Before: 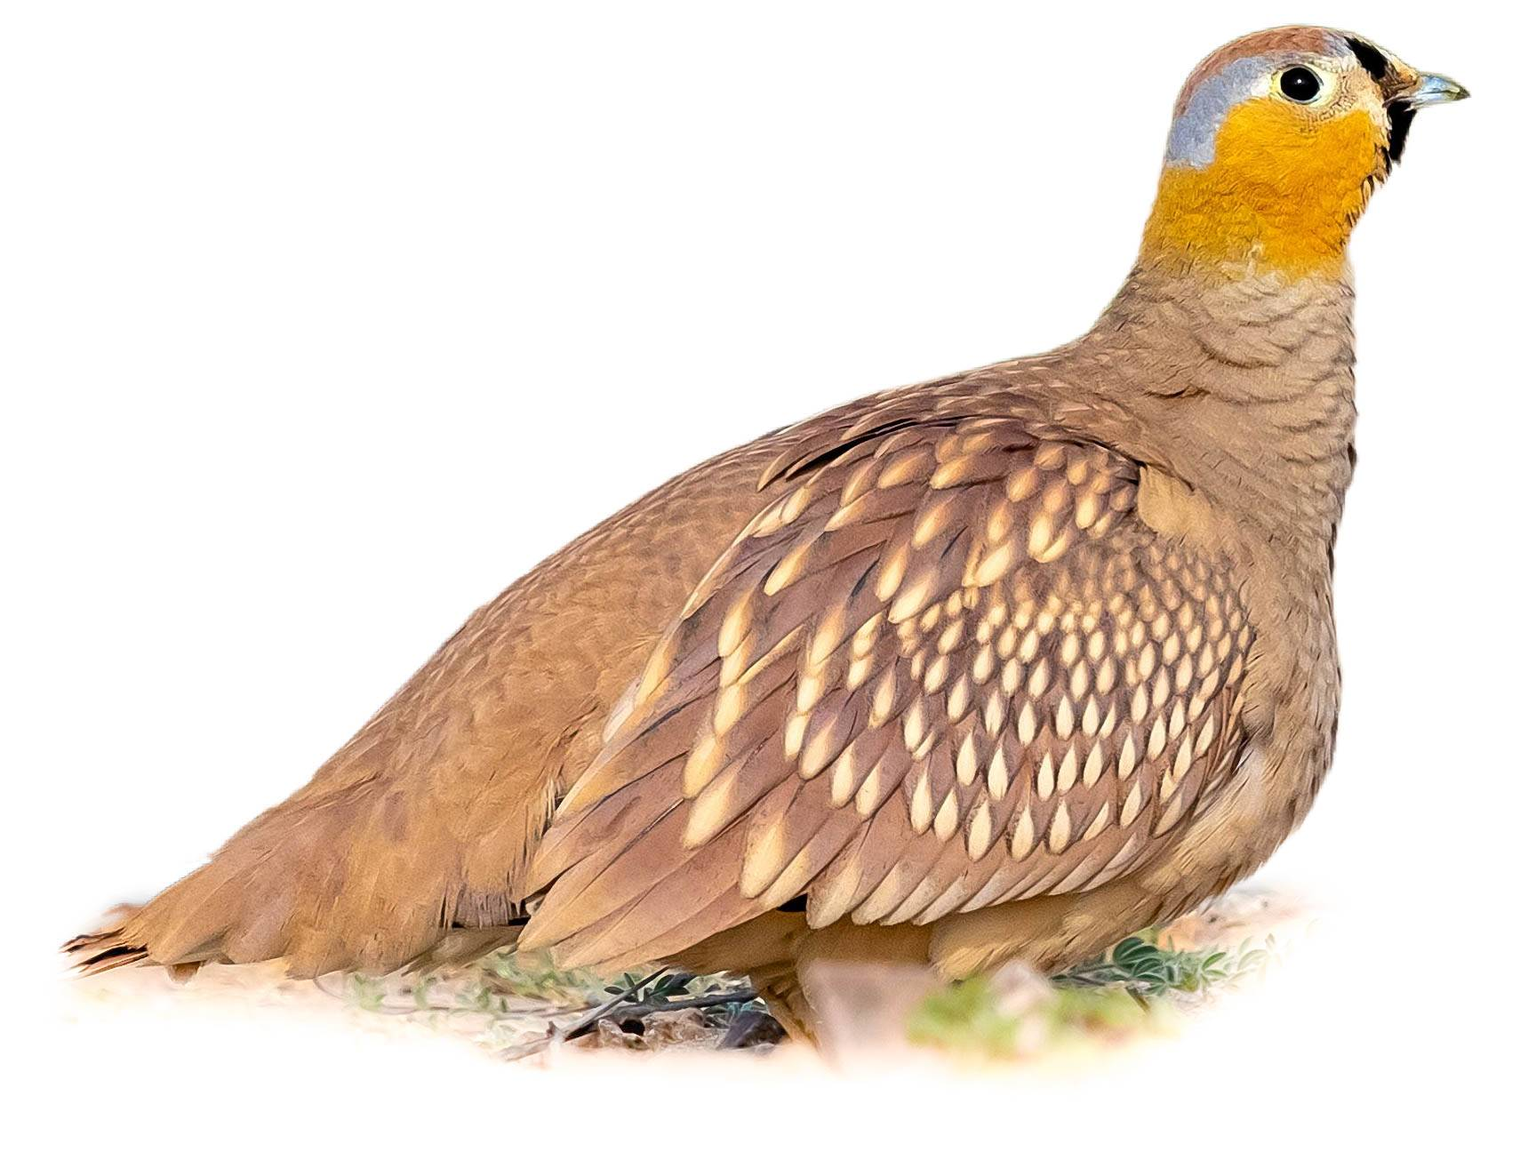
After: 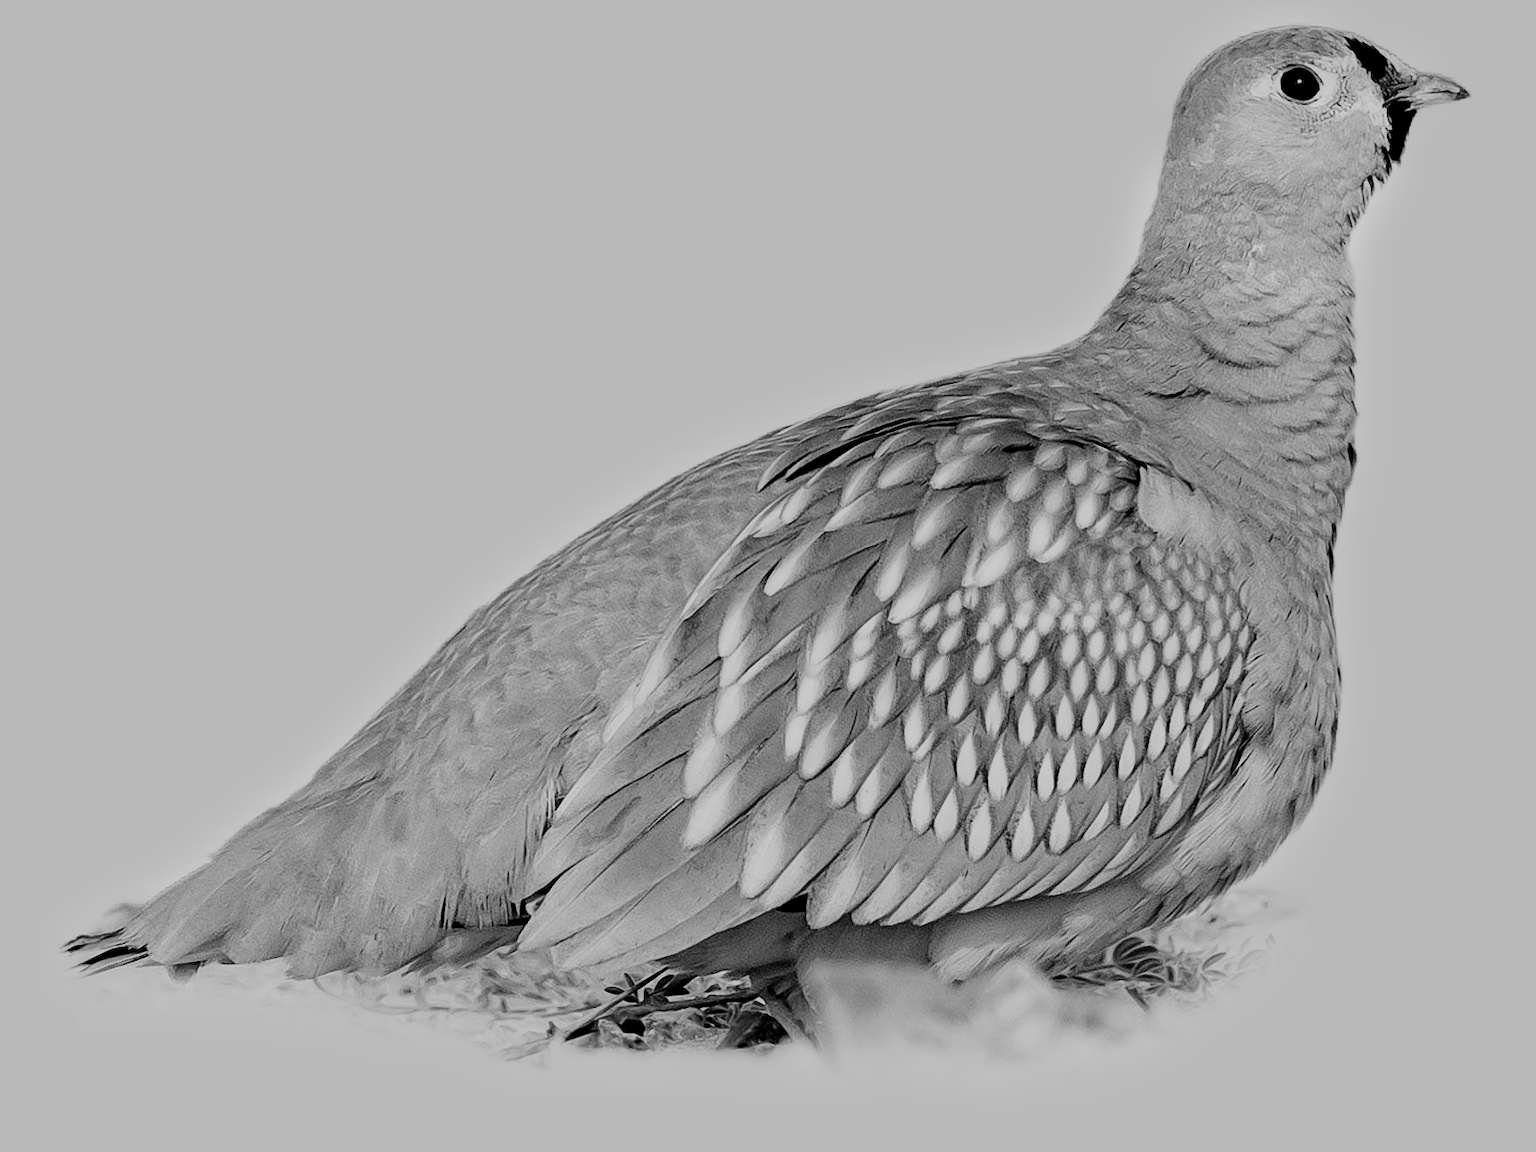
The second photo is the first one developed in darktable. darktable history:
monochrome: a 79.32, b 81.83, size 1.1
filmic rgb: black relative exposure -4 EV, white relative exposure 3 EV, hardness 3.02, contrast 1.4
